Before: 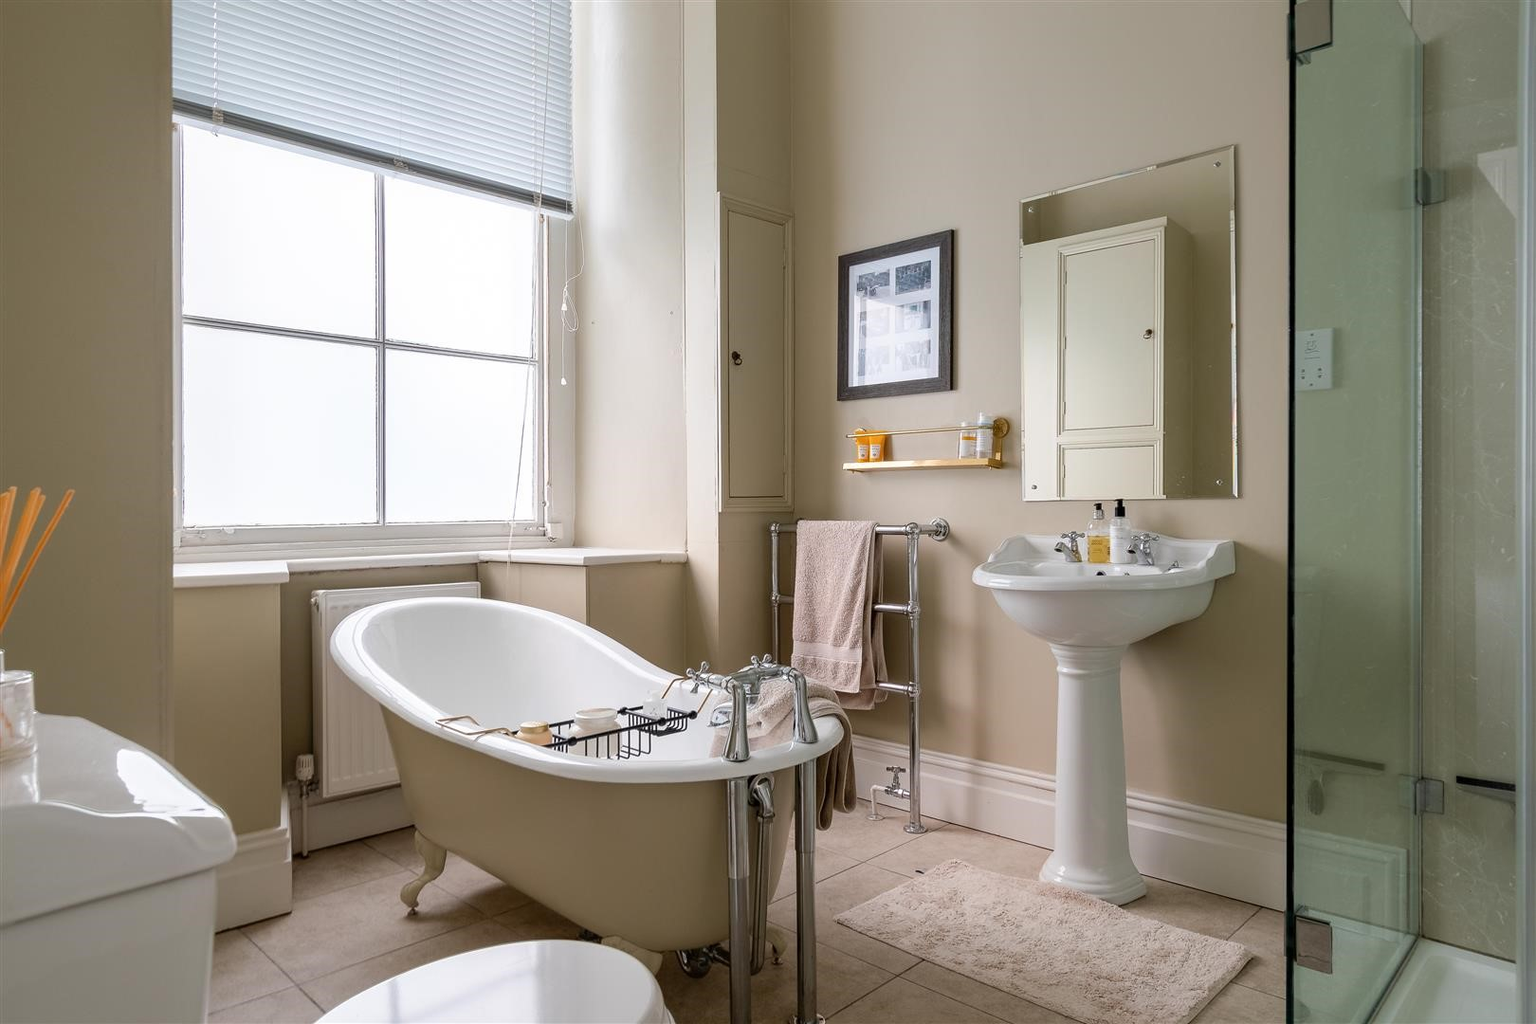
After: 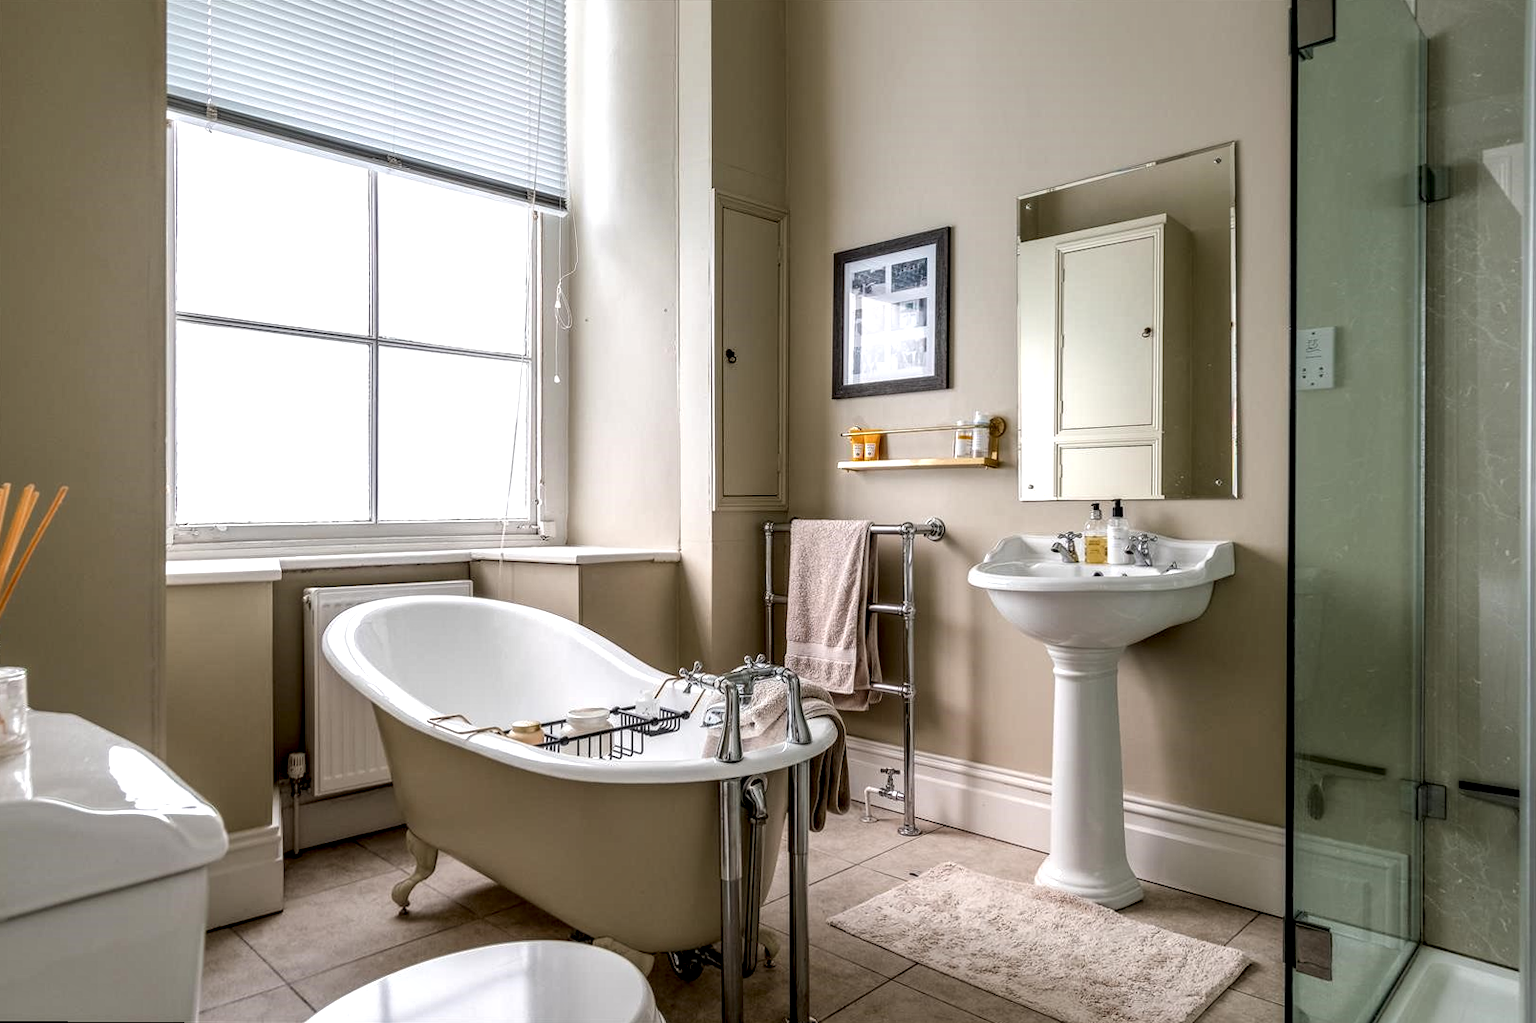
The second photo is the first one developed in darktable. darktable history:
rotate and perspective: rotation 0.192°, lens shift (horizontal) -0.015, crop left 0.005, crop right 0.996, crop top 0.006, crop bottom 0.99
local contrast: highlights 0%, shadows 0%, detail 182%
